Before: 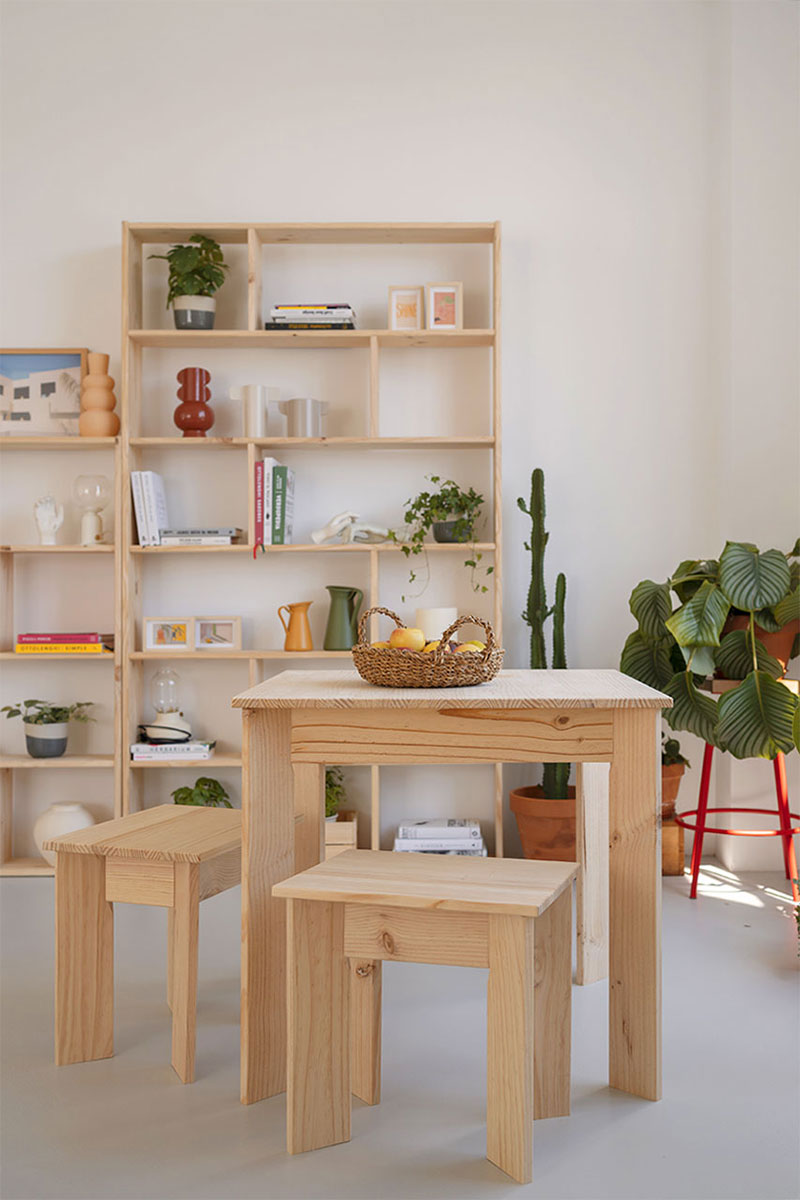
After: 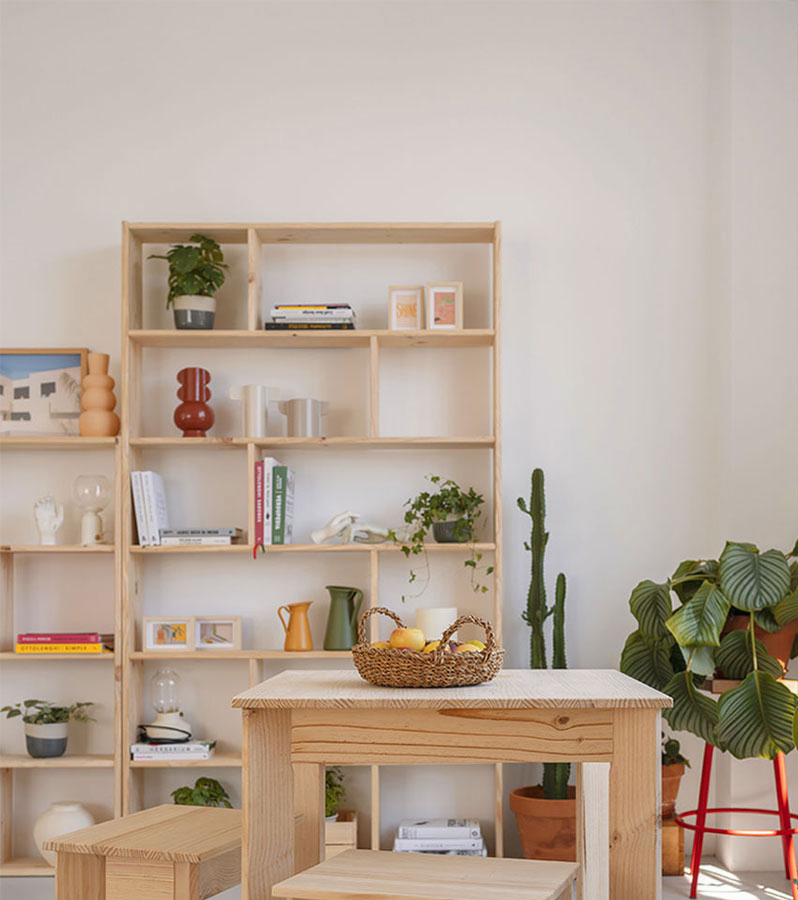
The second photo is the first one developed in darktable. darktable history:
local contrast: detail 110%
crop: bottom 24.967%
